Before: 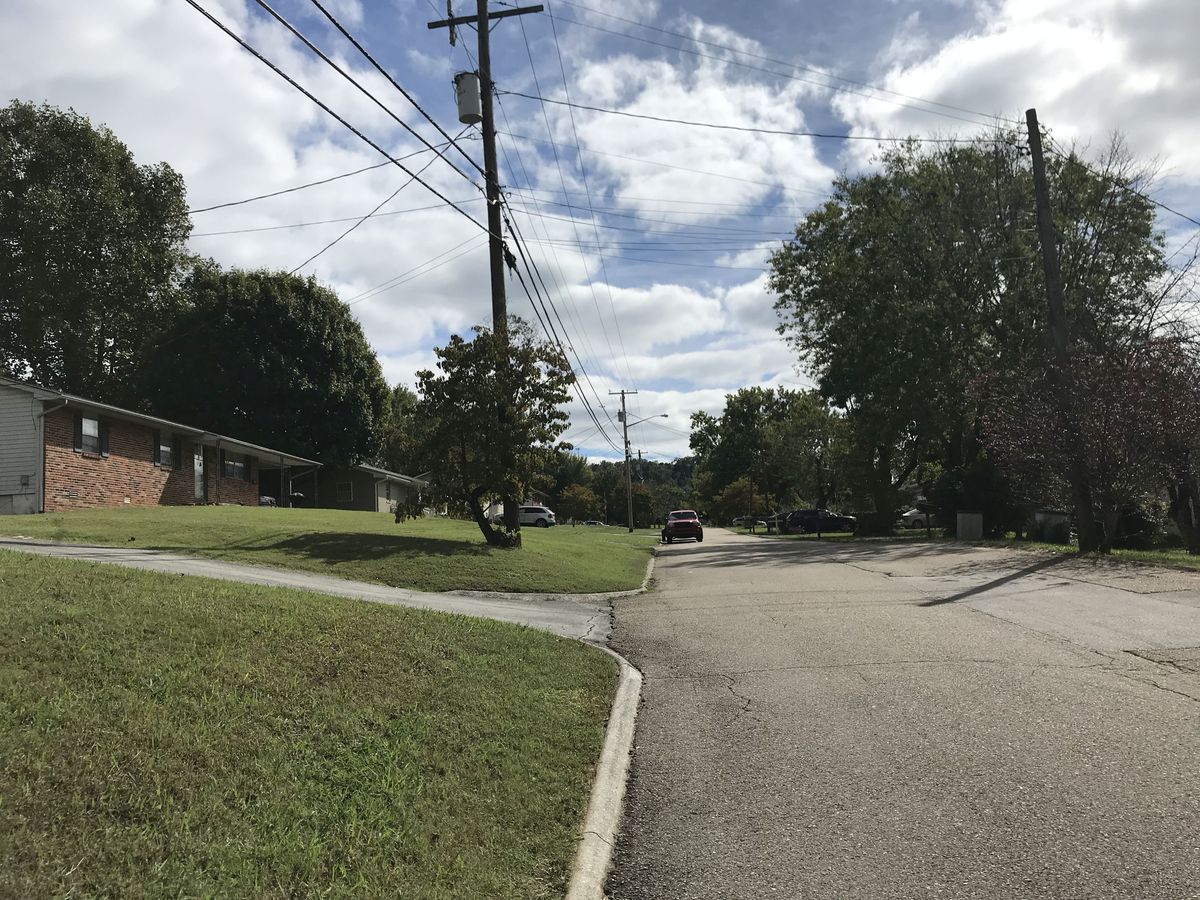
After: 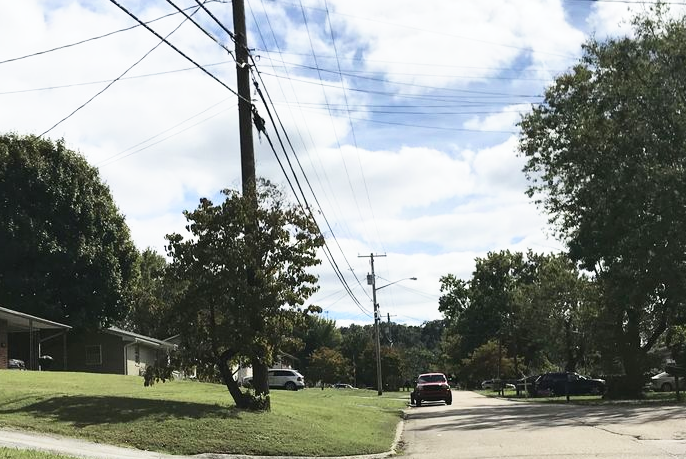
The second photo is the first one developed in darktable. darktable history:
contrast brightness saturation: contrast 0.153, brightness 0.052
base curve: curves: ch0 [(0, 0) (0.579, 0.807) (1, 1)], preserve colors none
crop: left 20.997%, top 15.225%, right 21.832%, bottom 33.718%
